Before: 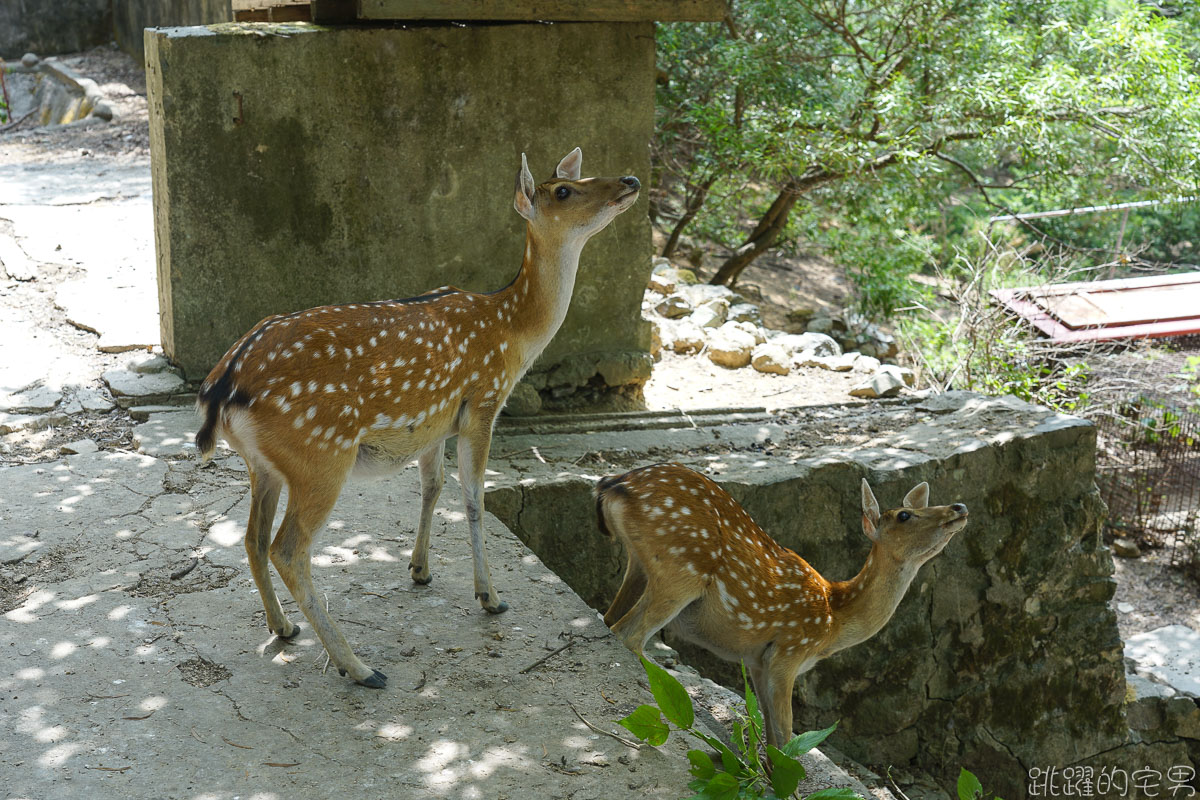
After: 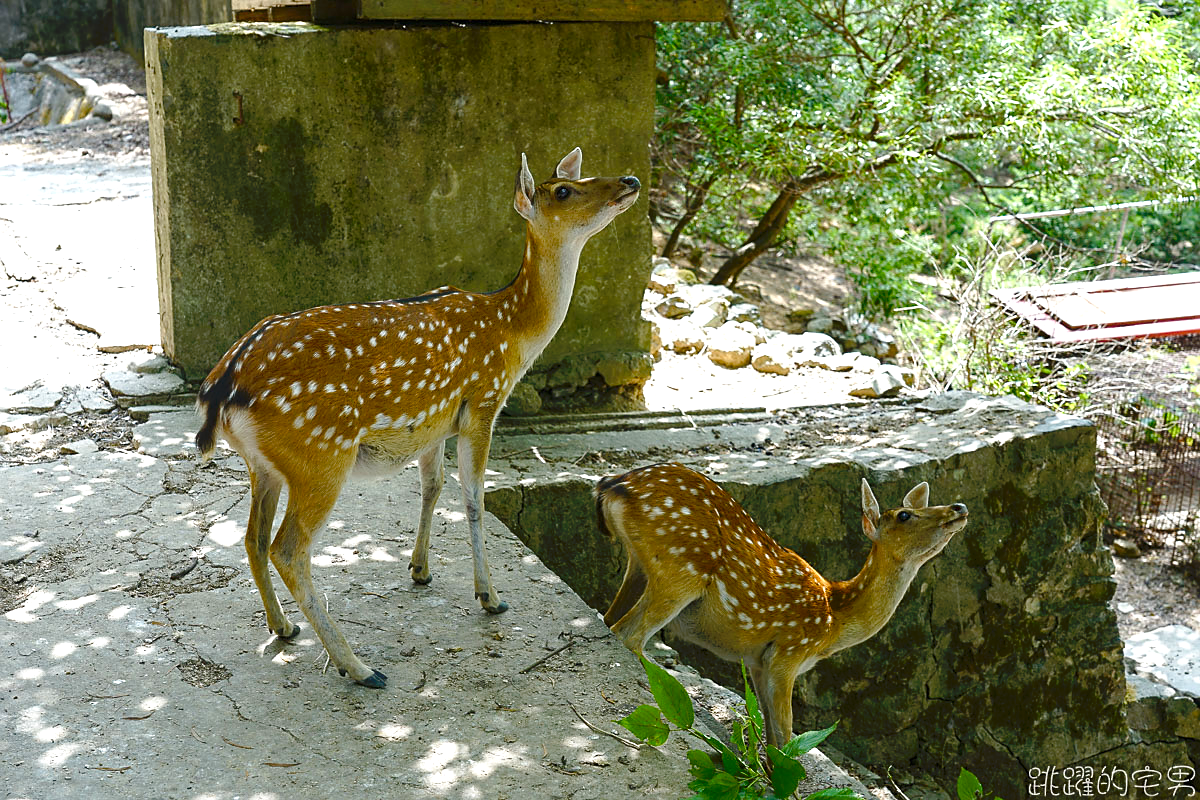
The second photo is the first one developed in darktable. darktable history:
color balance rgb: perceptual saturation grading › global saturation 25%, perceptual saturation grading › highlights -50%, perceptual saturation grading › shadows 30%, perceptual brilliance grading › global brilliance 12%, global vibrance 20%
sharpen: radius 1.864, amount 0.398, threshold 1.271
tone curve: curves: ch0 [(0, 0) (0.003, 0.004) (0.011, 0.005) (0.025, 0.014) (0.044, 0.037) (0.069, 0.059) (0.1, 0.096) (0.136, 0.116) (0.177, 0.133) (0.224, 0.177) (0.277, 0.255) (0.335, 0.319) (0.399, 0.385) (0.468, 0.457) (0.543, 0.545) (0.623, 0.621) (0.709, 0.705) (0.801, 0.801) (0.898, 0.901) (1, 1)], preserve colors none
